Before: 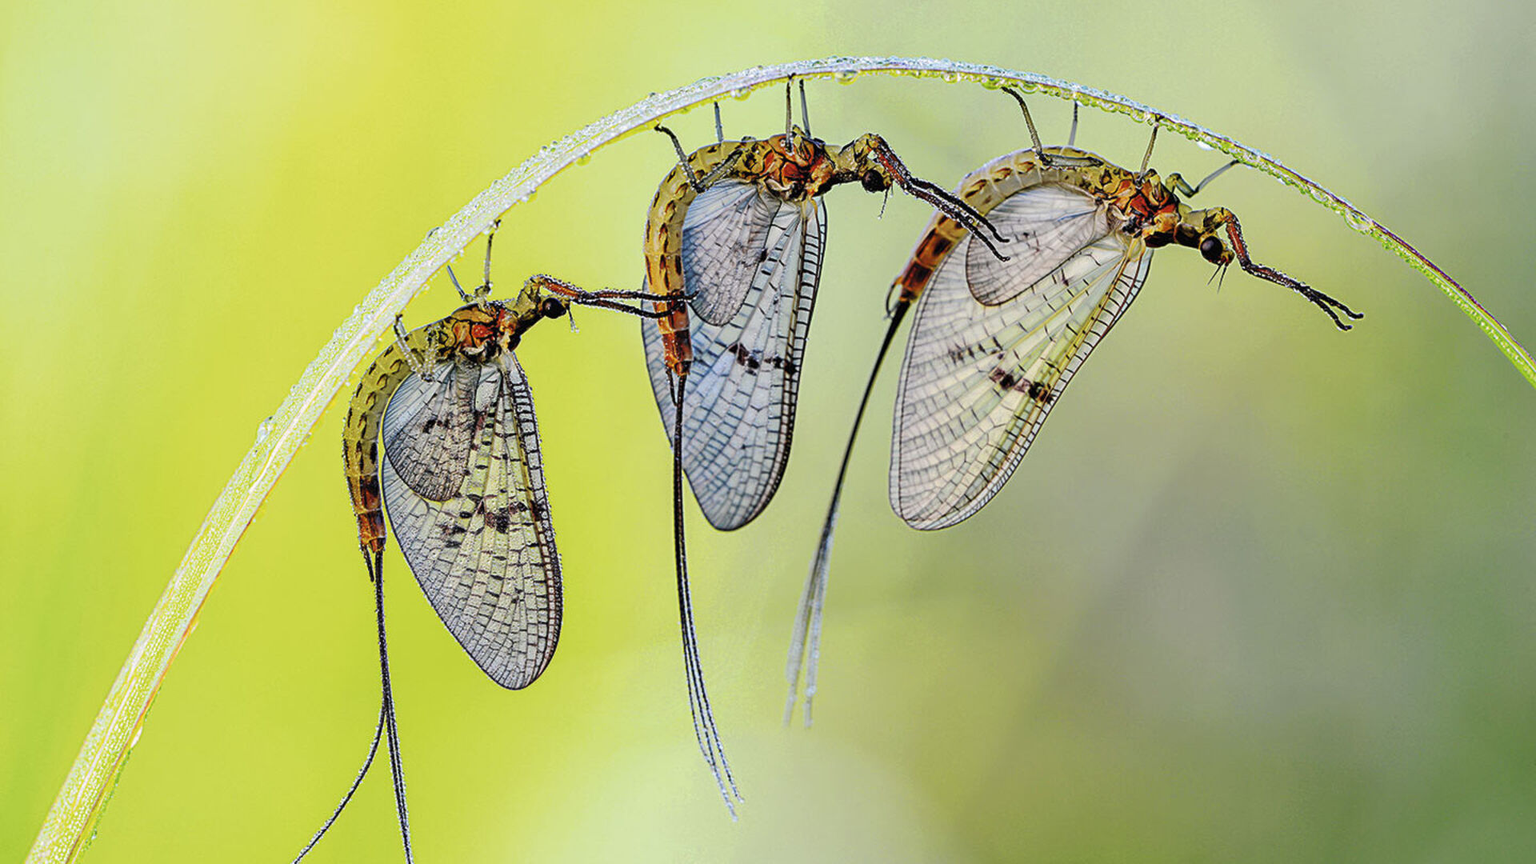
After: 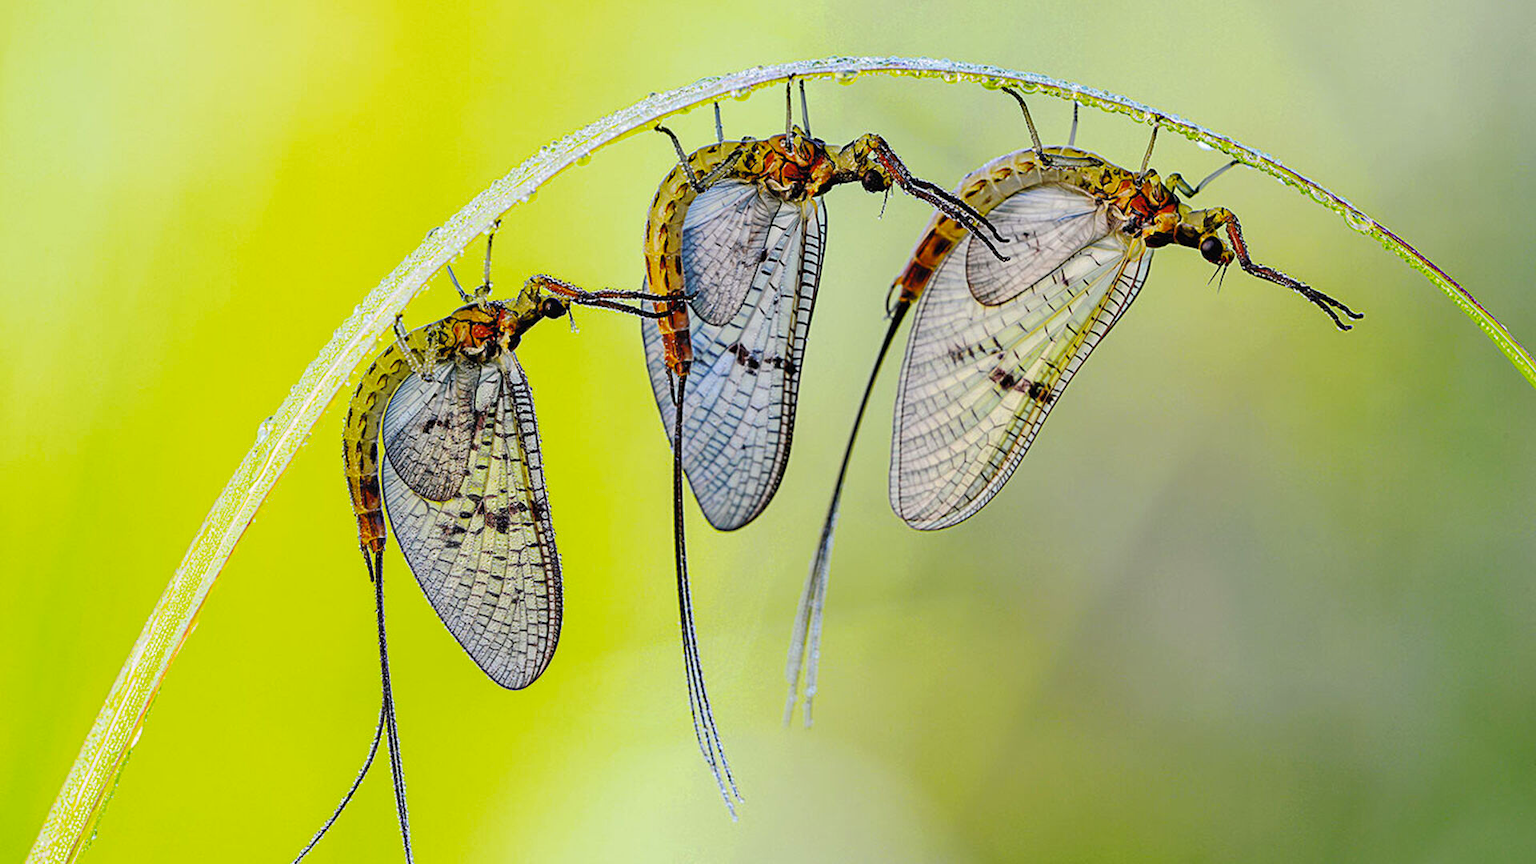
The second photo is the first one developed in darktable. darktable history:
exposure: compensate highlight preservation false
color balance rgb: perceptual saturation grading › global saturation 20%, global vibrance 10%
